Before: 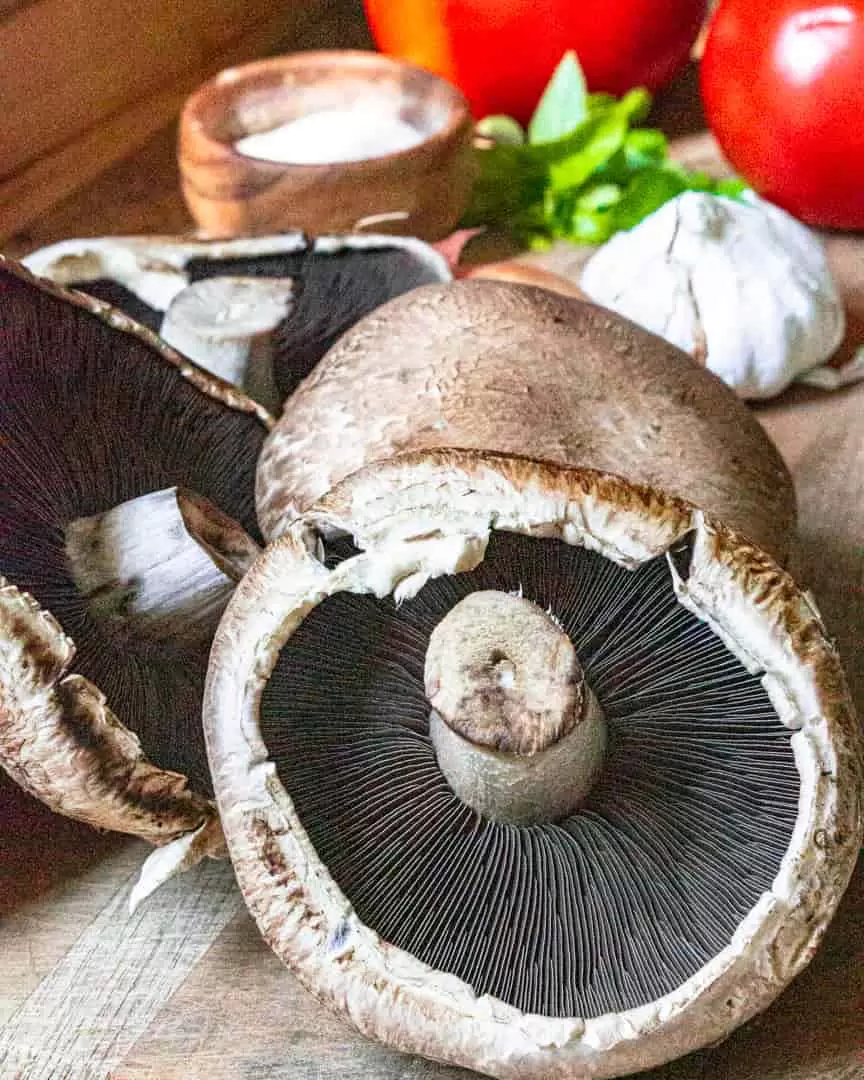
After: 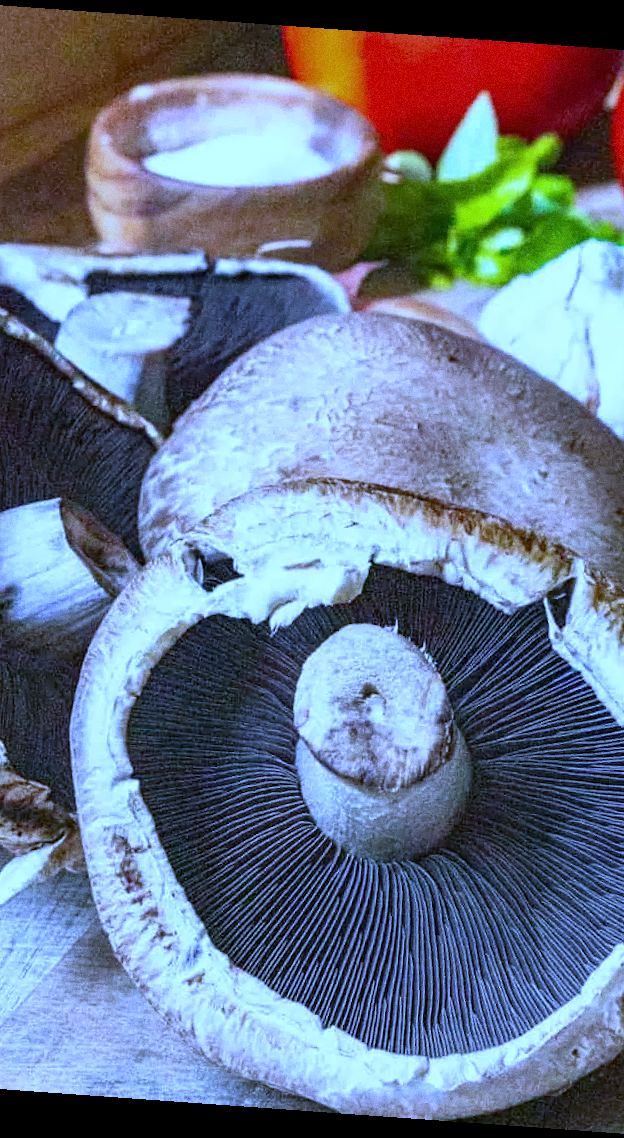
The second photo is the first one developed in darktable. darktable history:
white balance: red 0.766, blue 1.537
tone equalizer: on, module defaults
grain: coarseness 0.09 ISO
rotate and perspective: rotation 4.1°, automatic cropping off
crop: left 16.899%, right 16.556%
